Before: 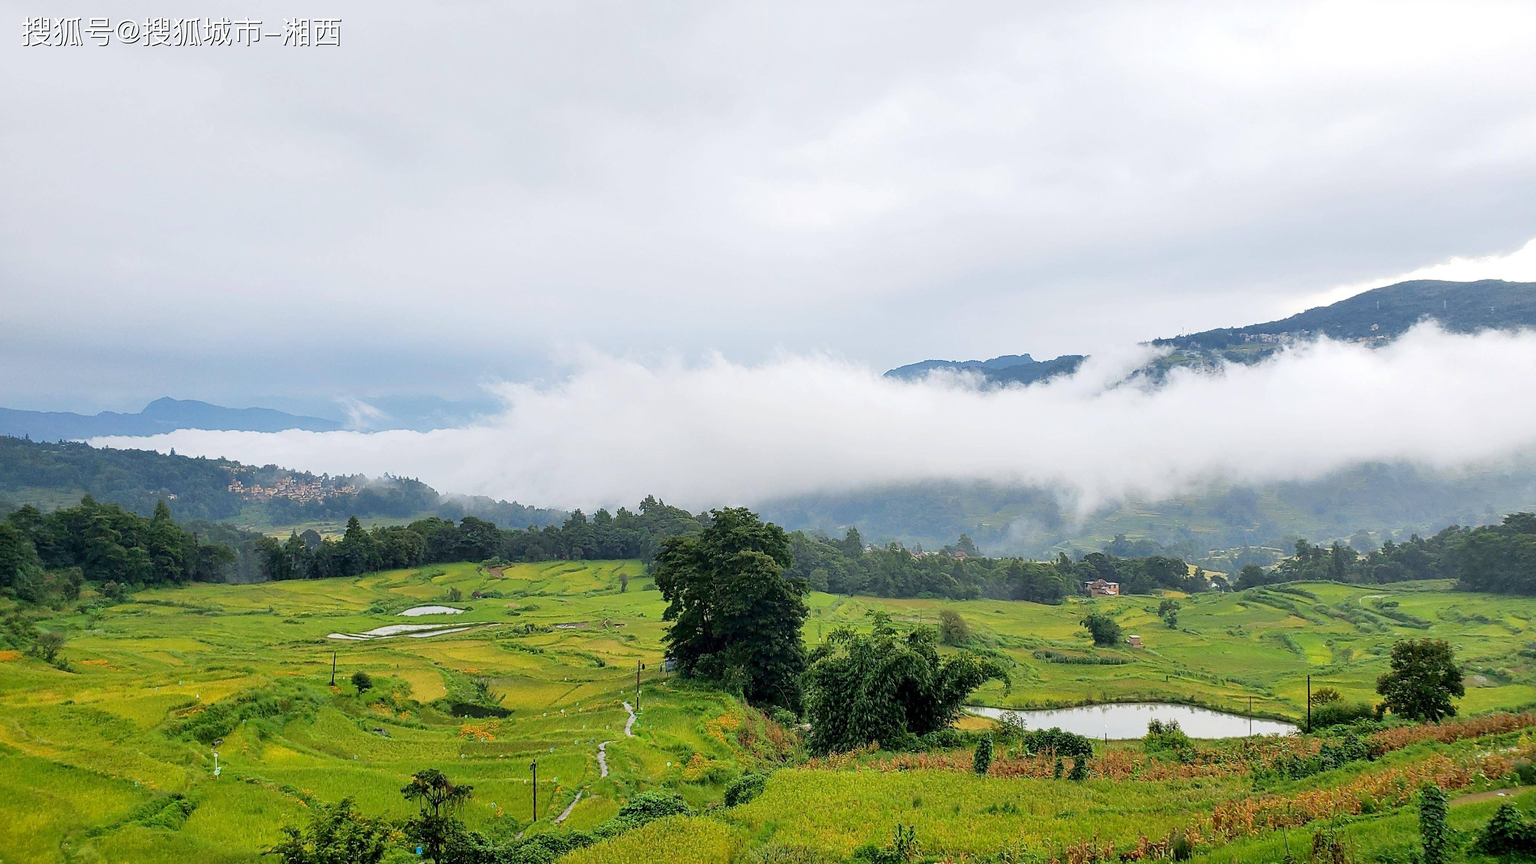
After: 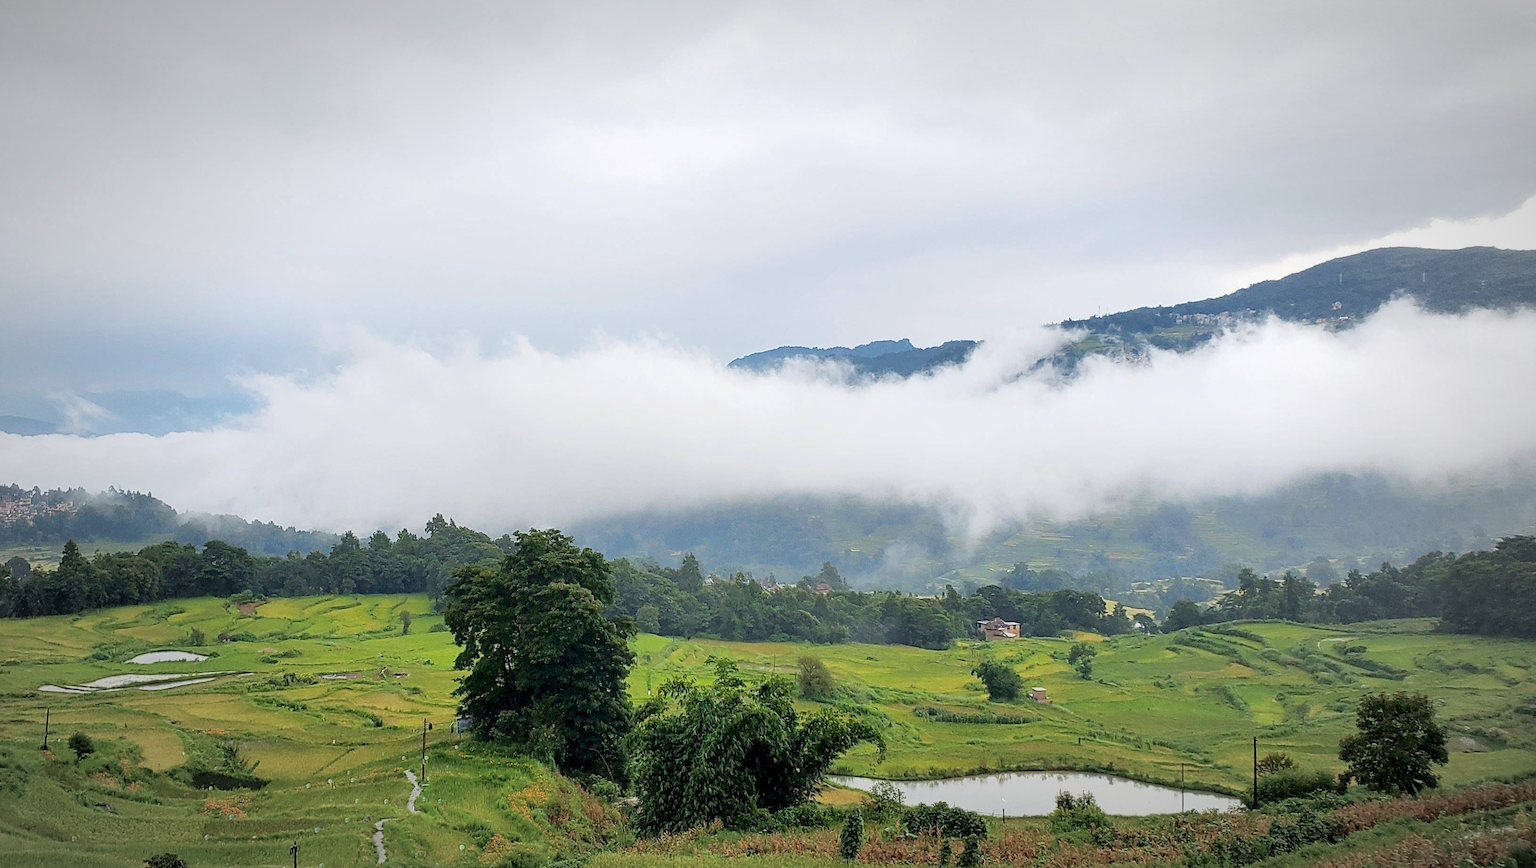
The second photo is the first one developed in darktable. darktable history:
vignetting: fall-off start 67.53%, fall-off radius 68%, center (-0.031, -0.036), automatic ratio true
crop: left 19.305%, top 9.348%, bottom 9.566%
